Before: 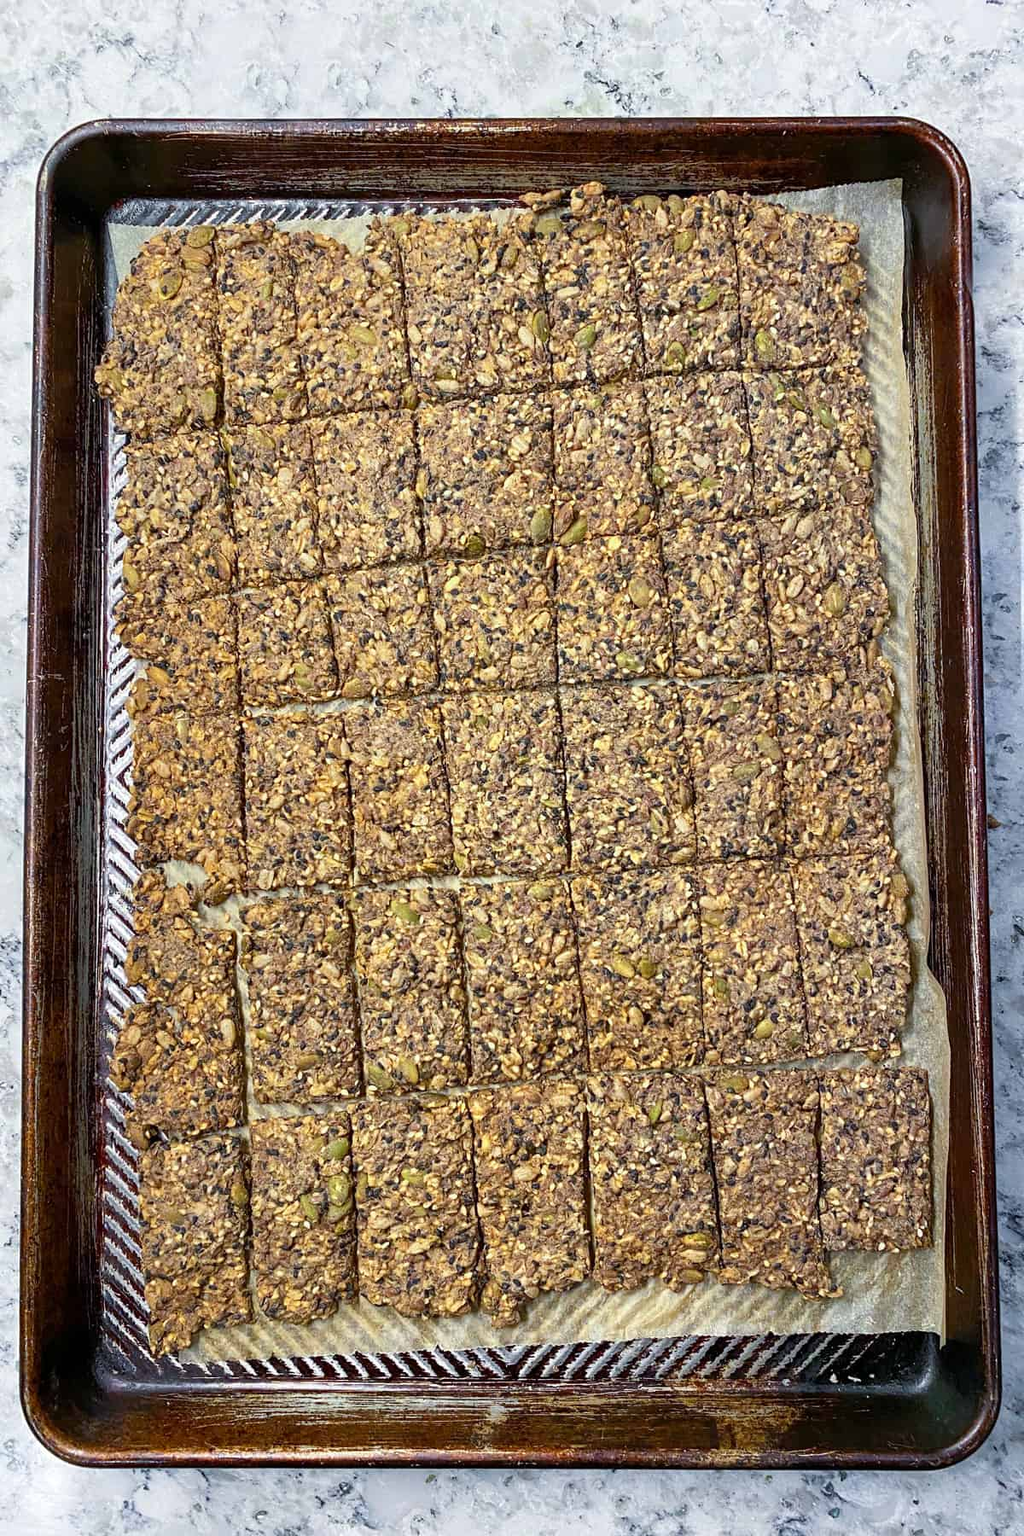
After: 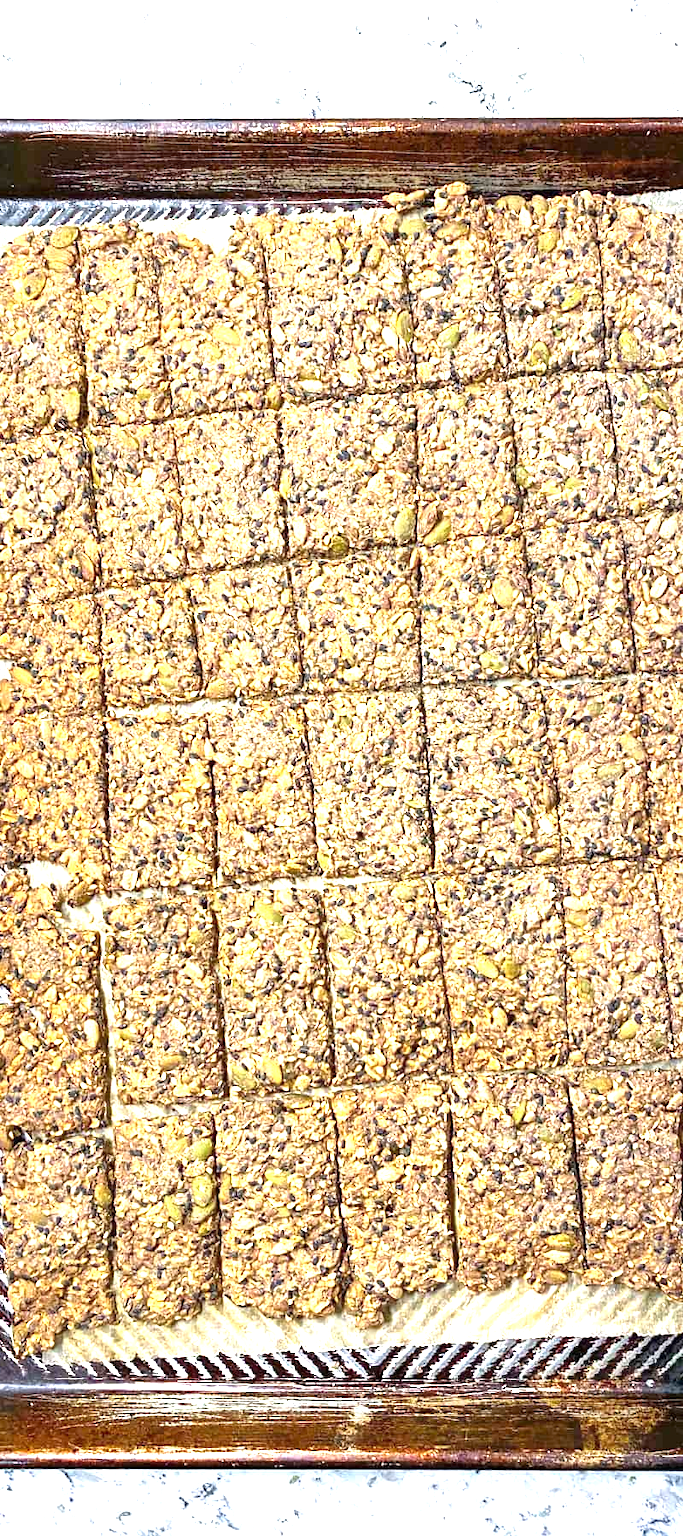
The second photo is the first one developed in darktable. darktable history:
crop and rotate: left 13.336%, right 19.983%
exposure: black level correction 0, exposure 1.457 EV, compensate exposure bias true, compensate highlight preservation false
